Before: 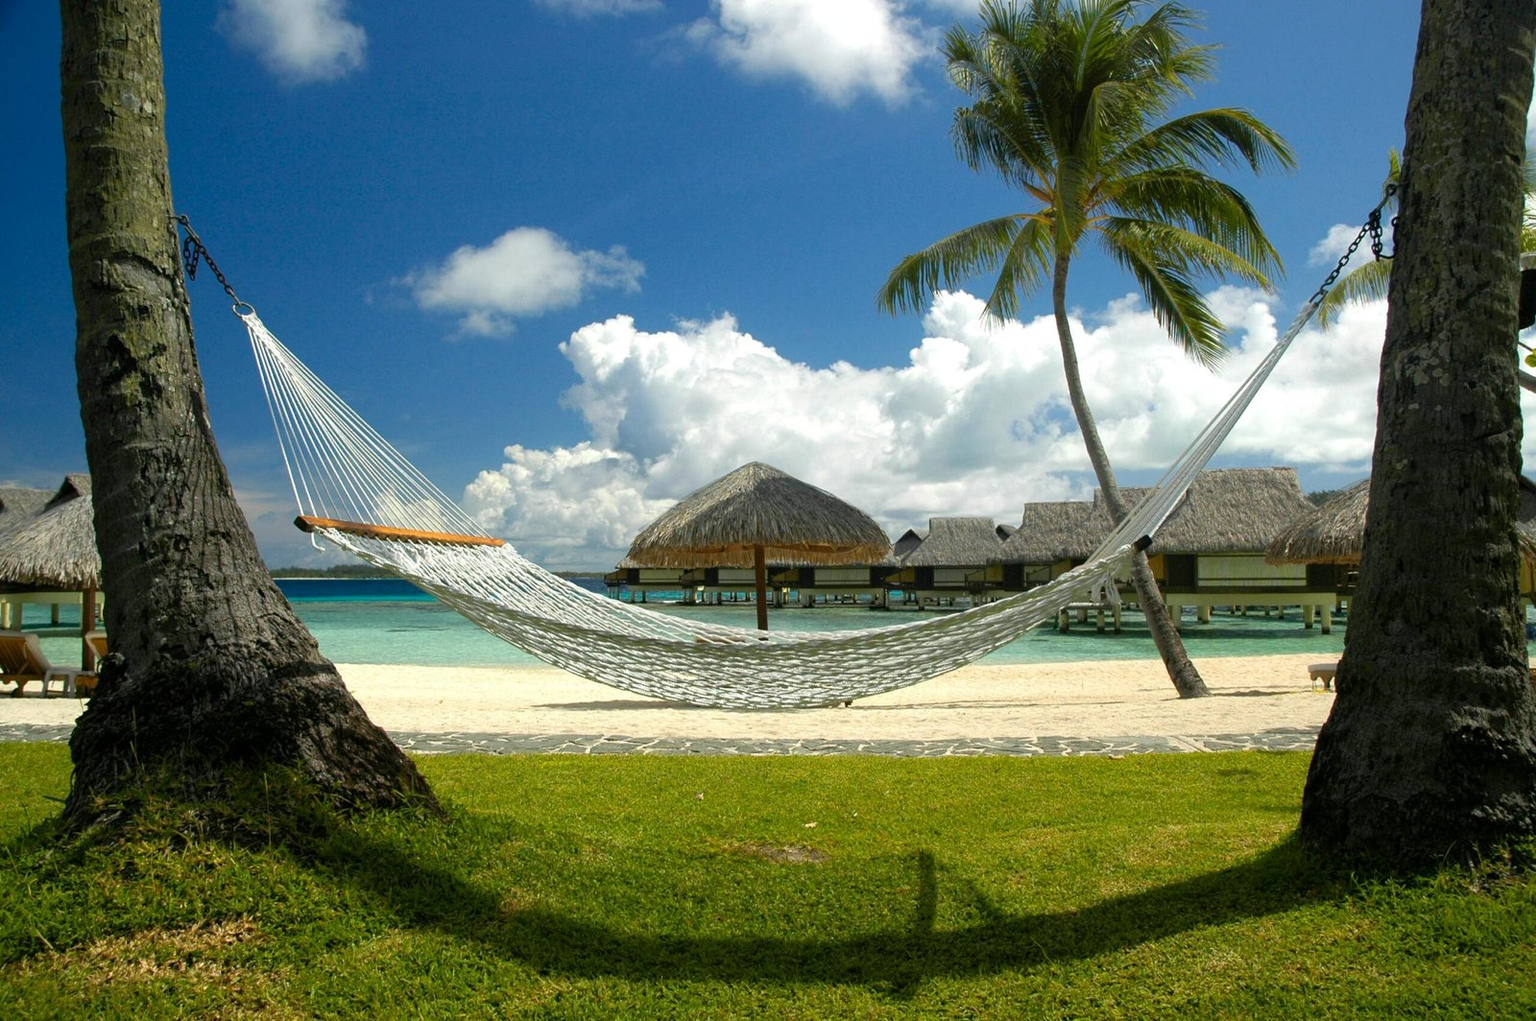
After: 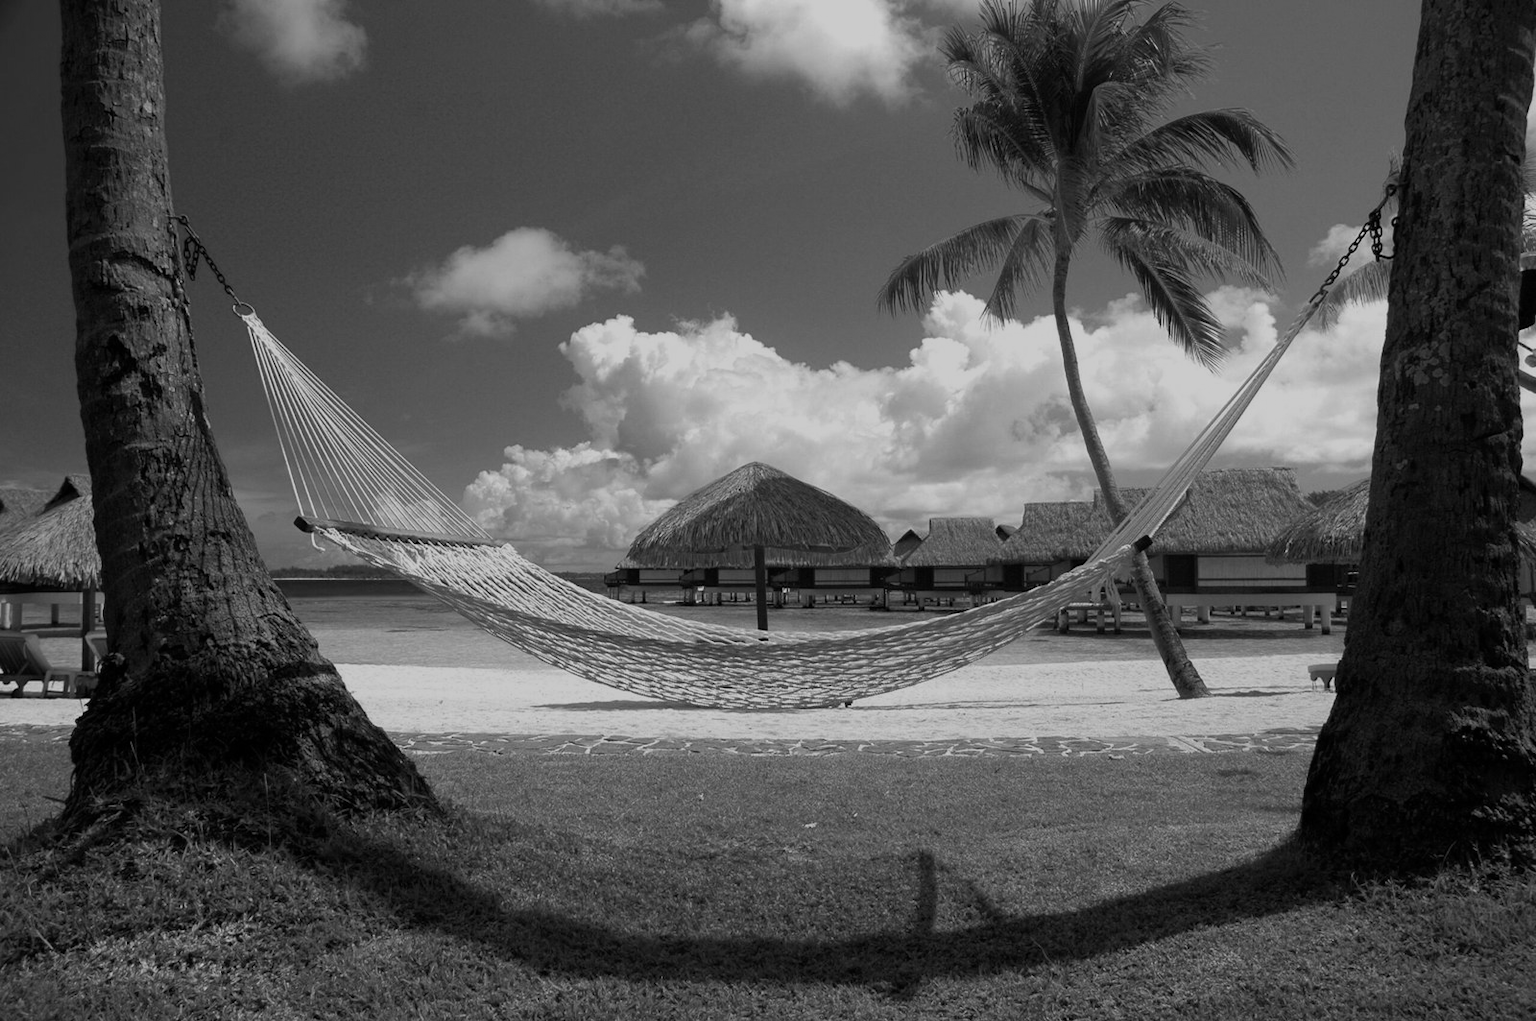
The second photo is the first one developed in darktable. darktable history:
exposure: black level correction 0, exposure -0.766 EV, compensate highlight preservation false
monochrome: on, module defaults
tone equalizer: on, module defaults
